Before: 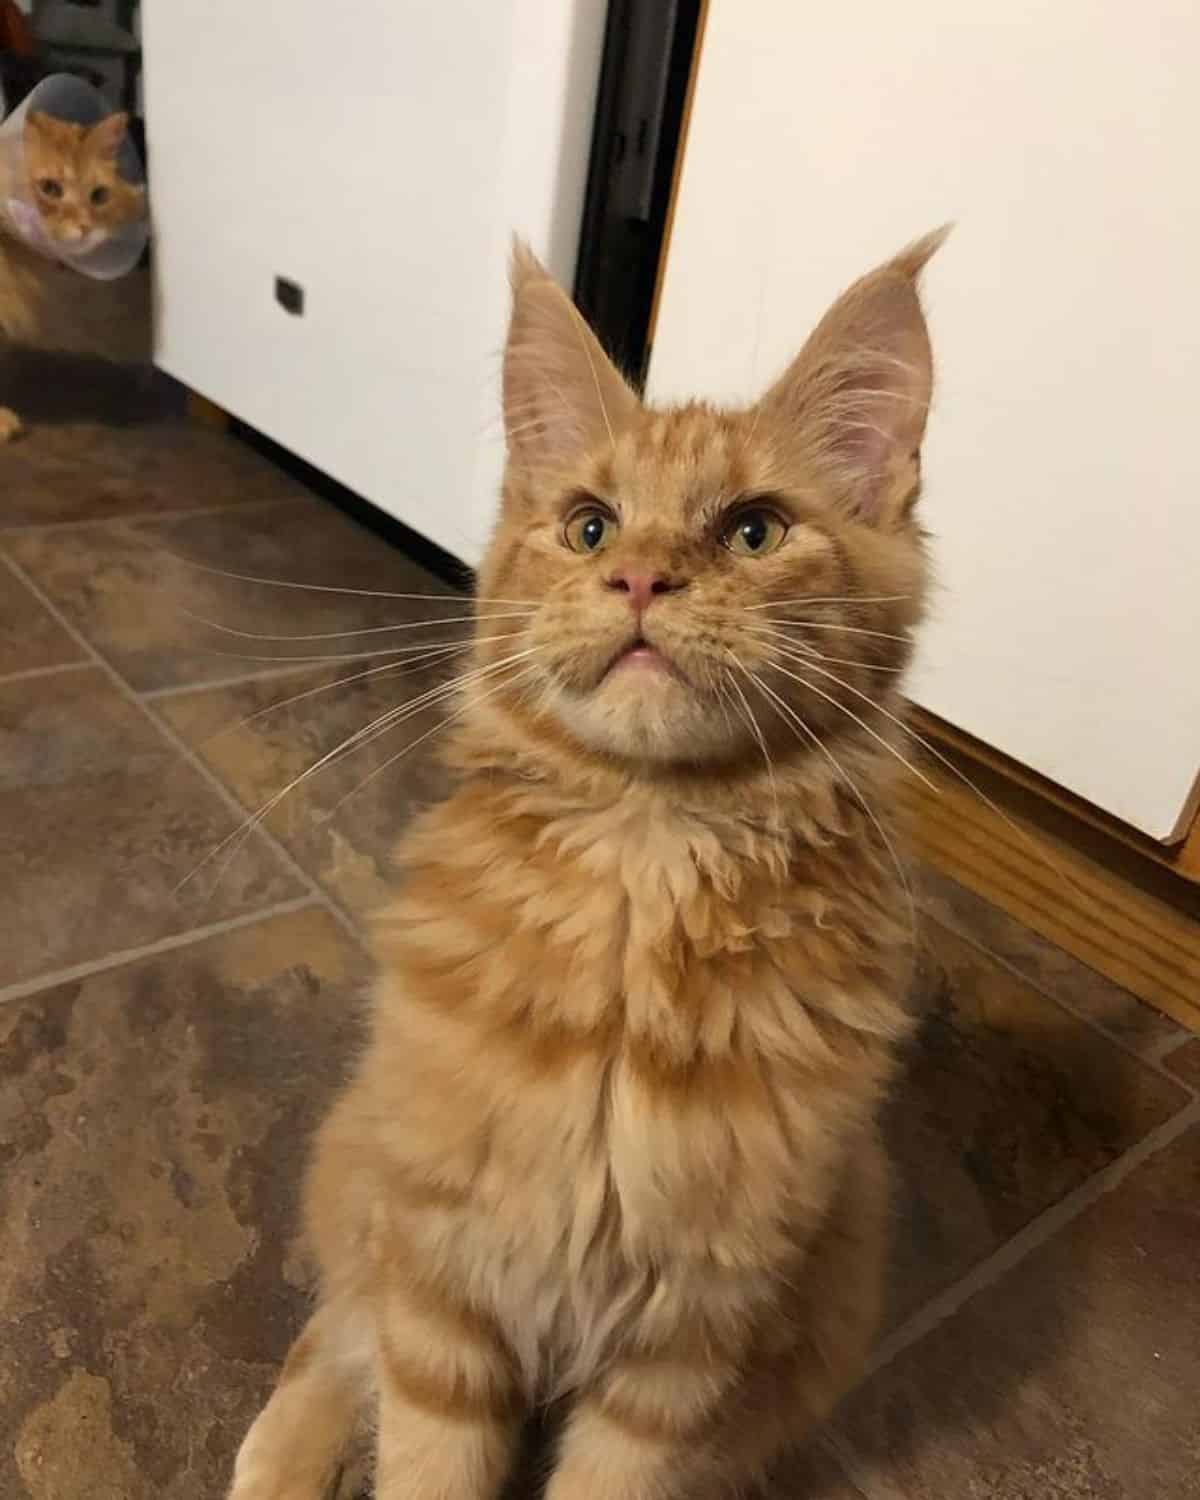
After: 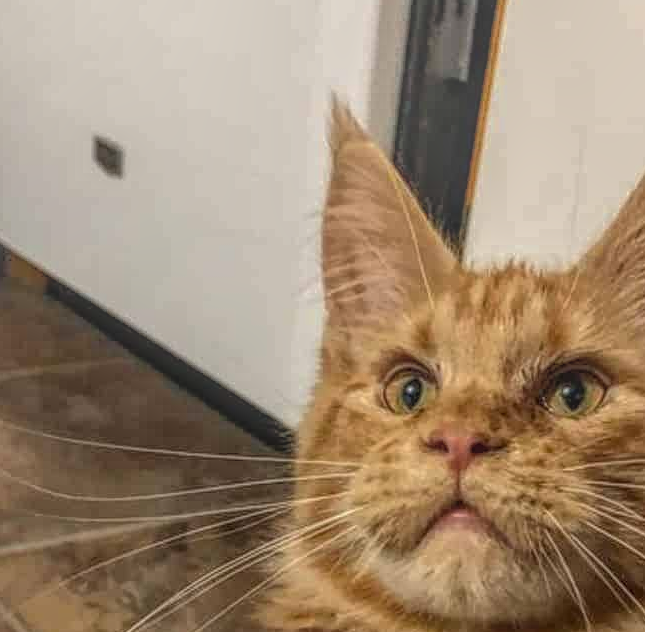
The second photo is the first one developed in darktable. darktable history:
local contrast: highlights 20%, shadows 23%, detail 199%, midtone range 0.2
crop: left 15.132%, top 9.308%, right 31.108%, bottom 48.531%
